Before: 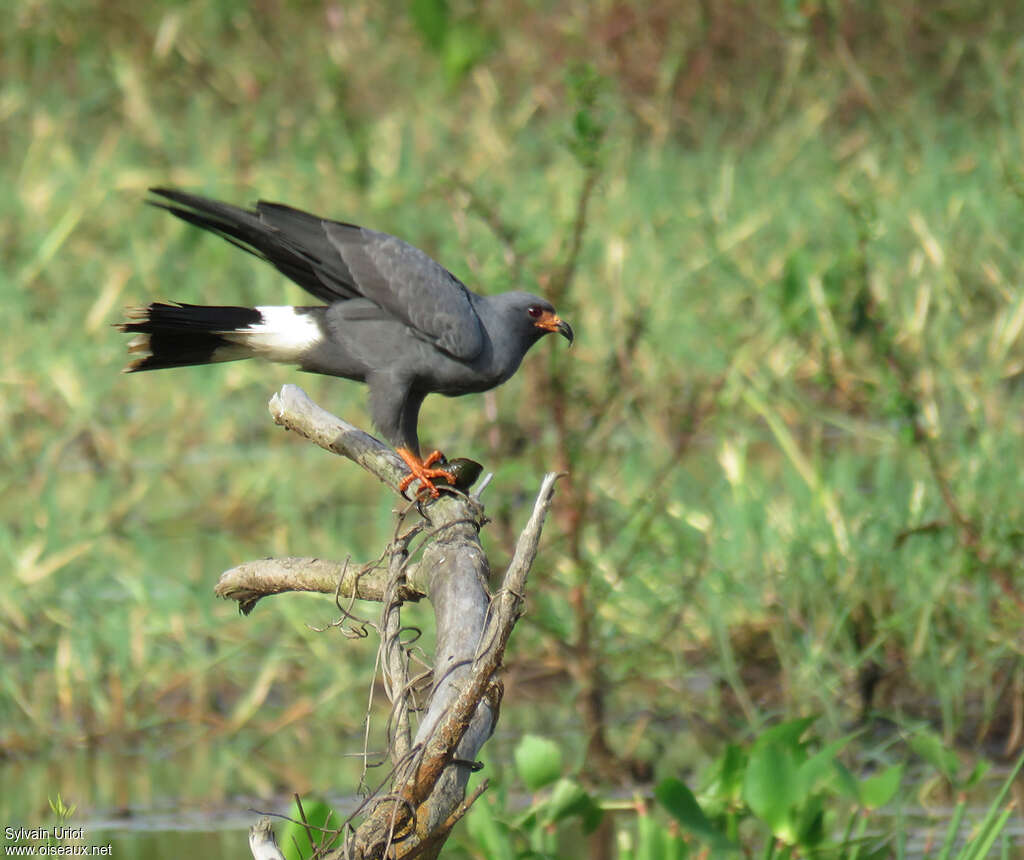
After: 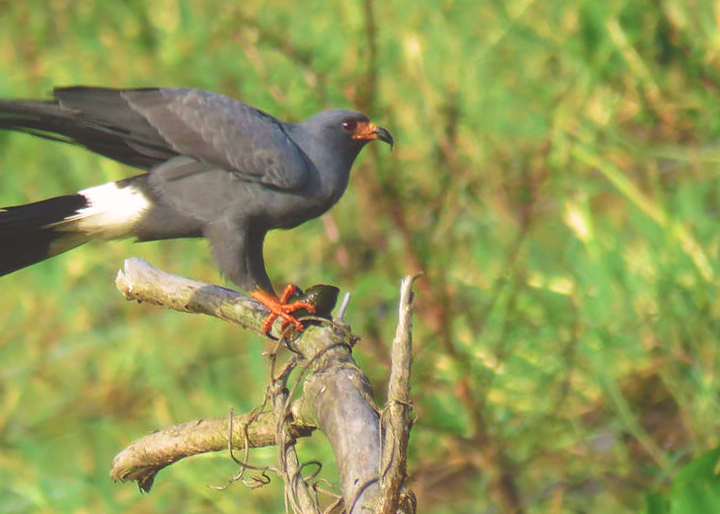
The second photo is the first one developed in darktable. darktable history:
crop and rotate: left 13.15%, top 5.251%, right 12.609%
exposure: black level correction -0.028, compensate highlight preservation false
color correction: highlights a* 3.22, highlights b* 1.93, saturation 1.19
rotate and perspective: rotation -14.8°, crop left 0.1, crop right 0.903, crop top 0.25, crop bottom 0.748
tone equalizer: on, module defaults
velvia: strength 45%
